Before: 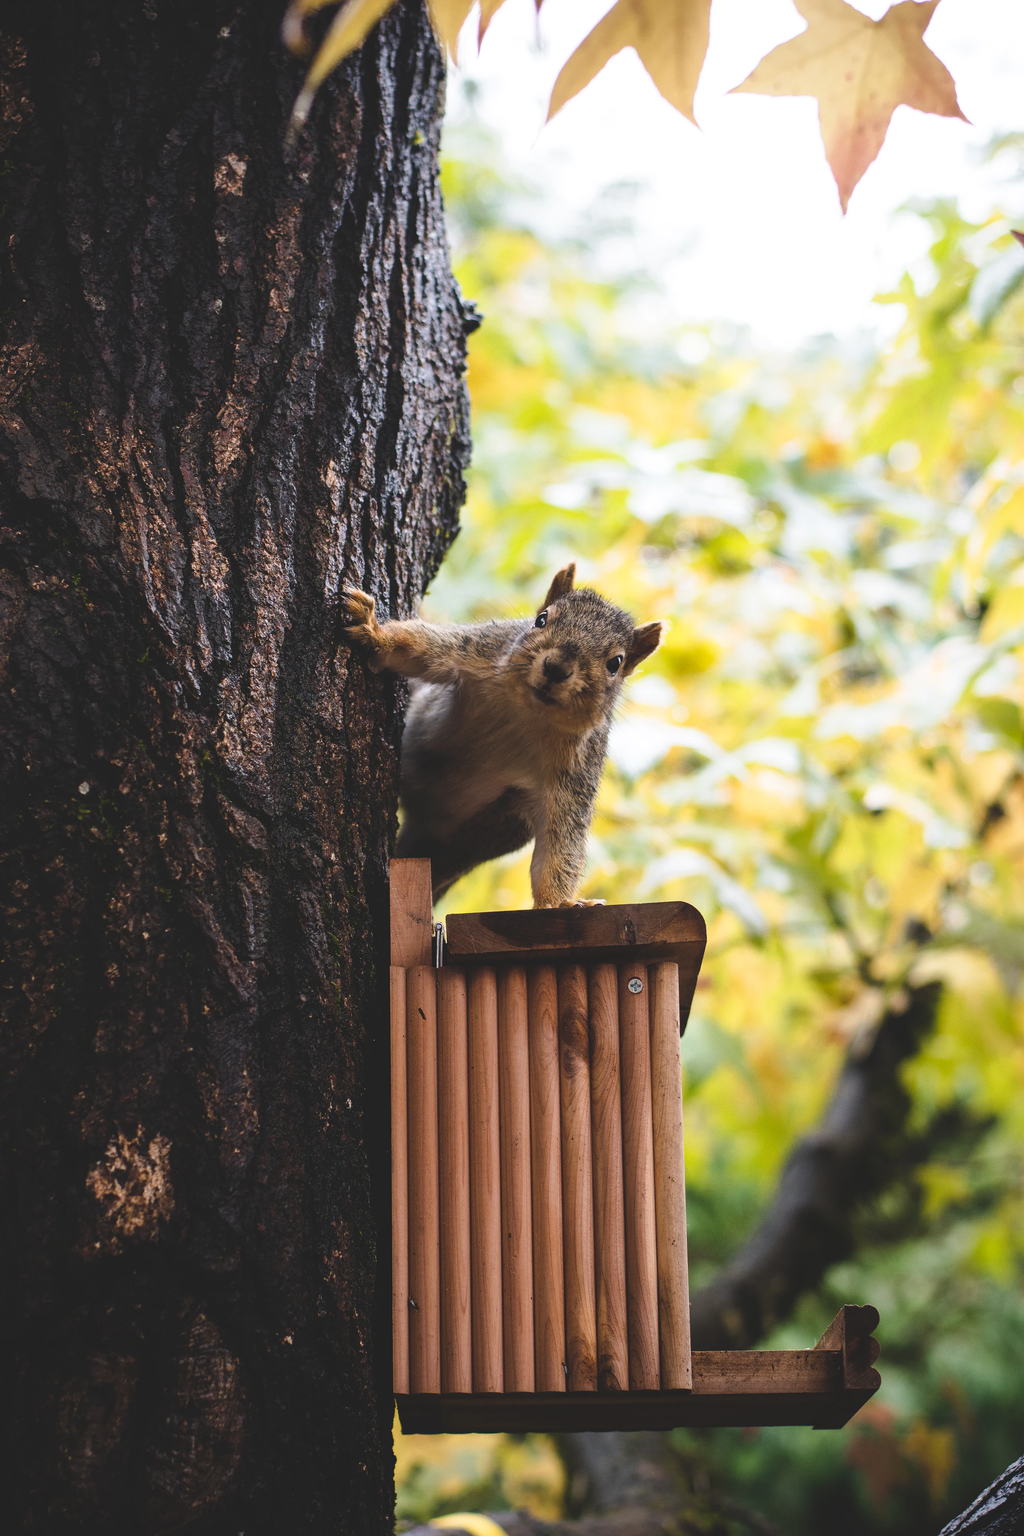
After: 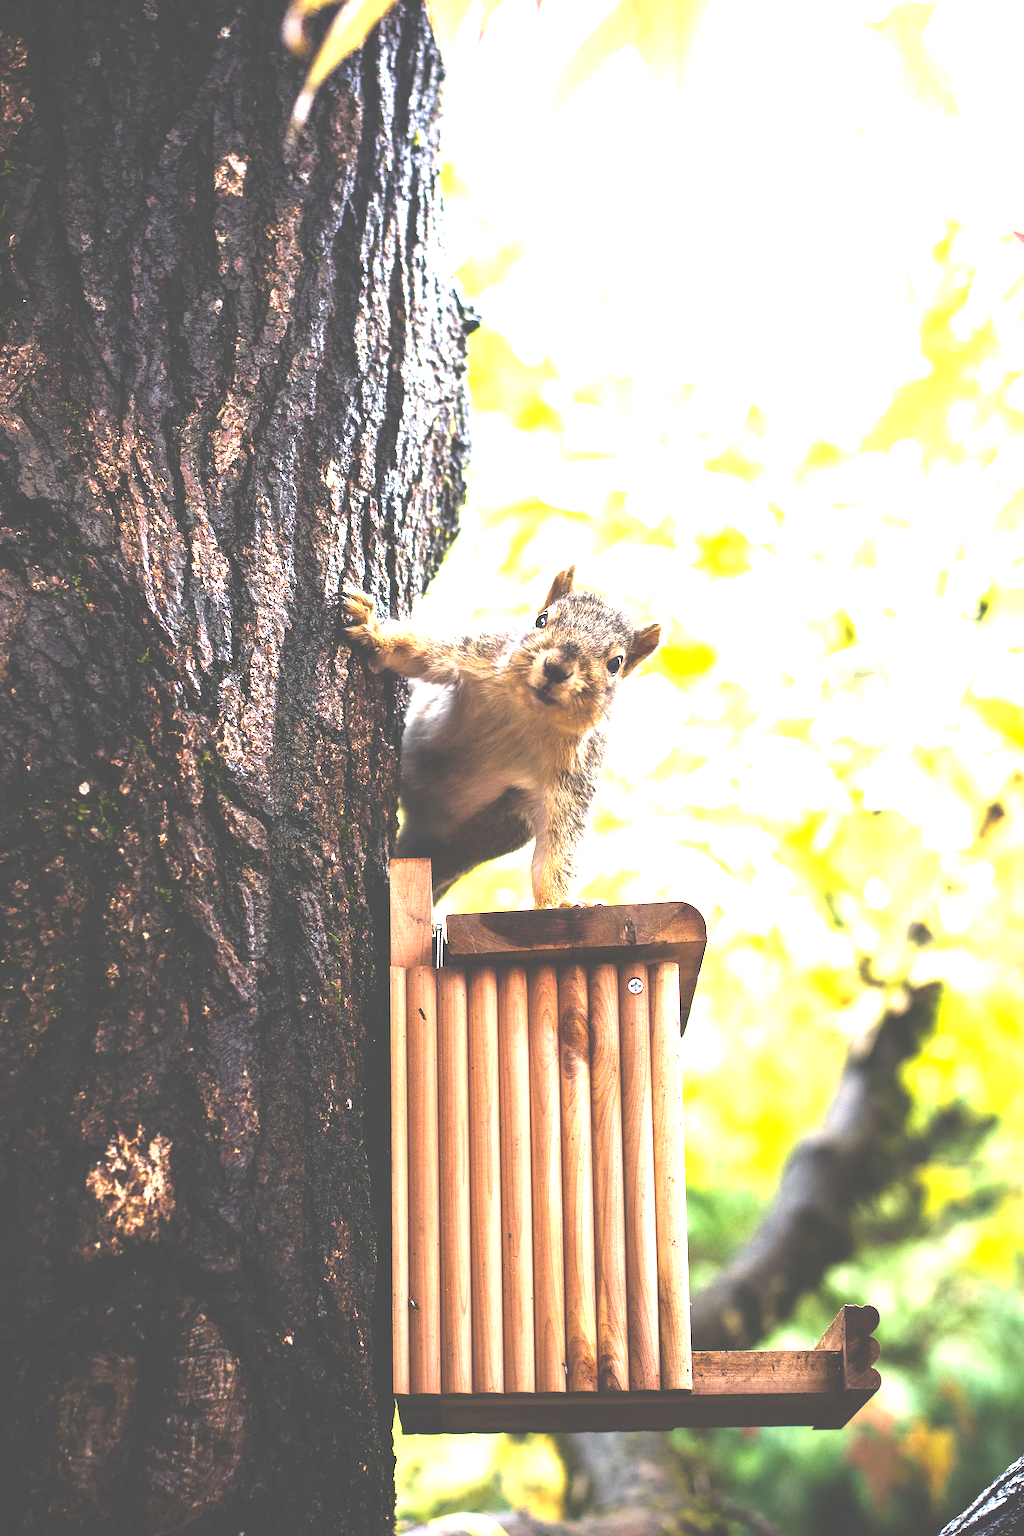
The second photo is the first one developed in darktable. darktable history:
exposure: exposure 2.176 EV, compensate highlight preservation false
